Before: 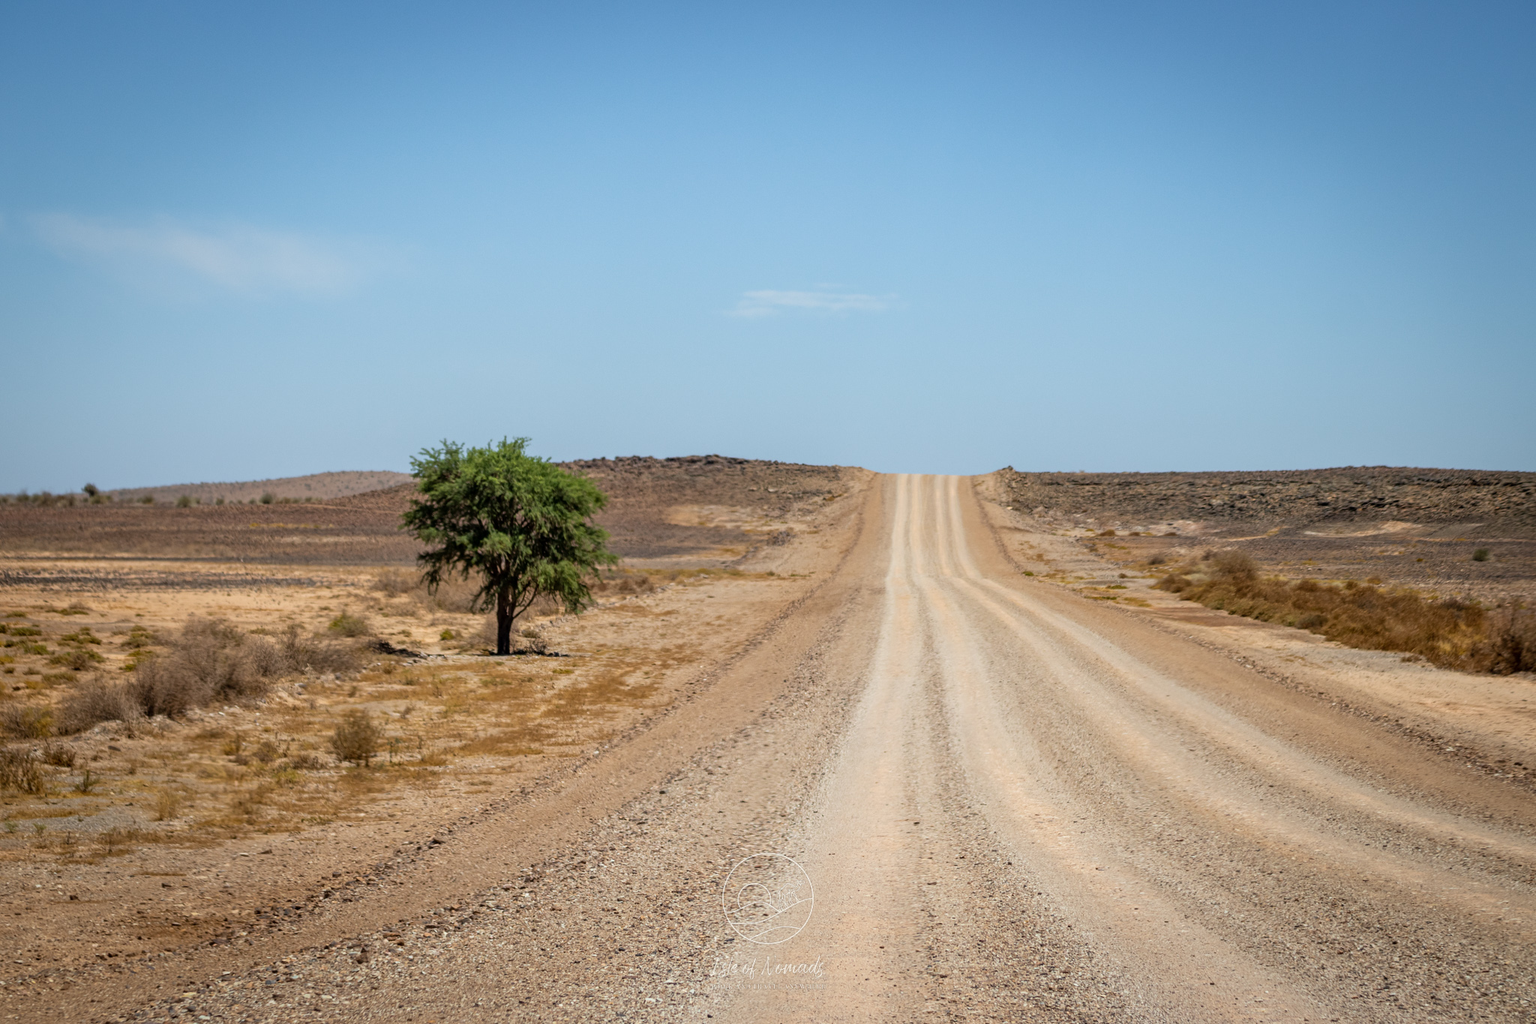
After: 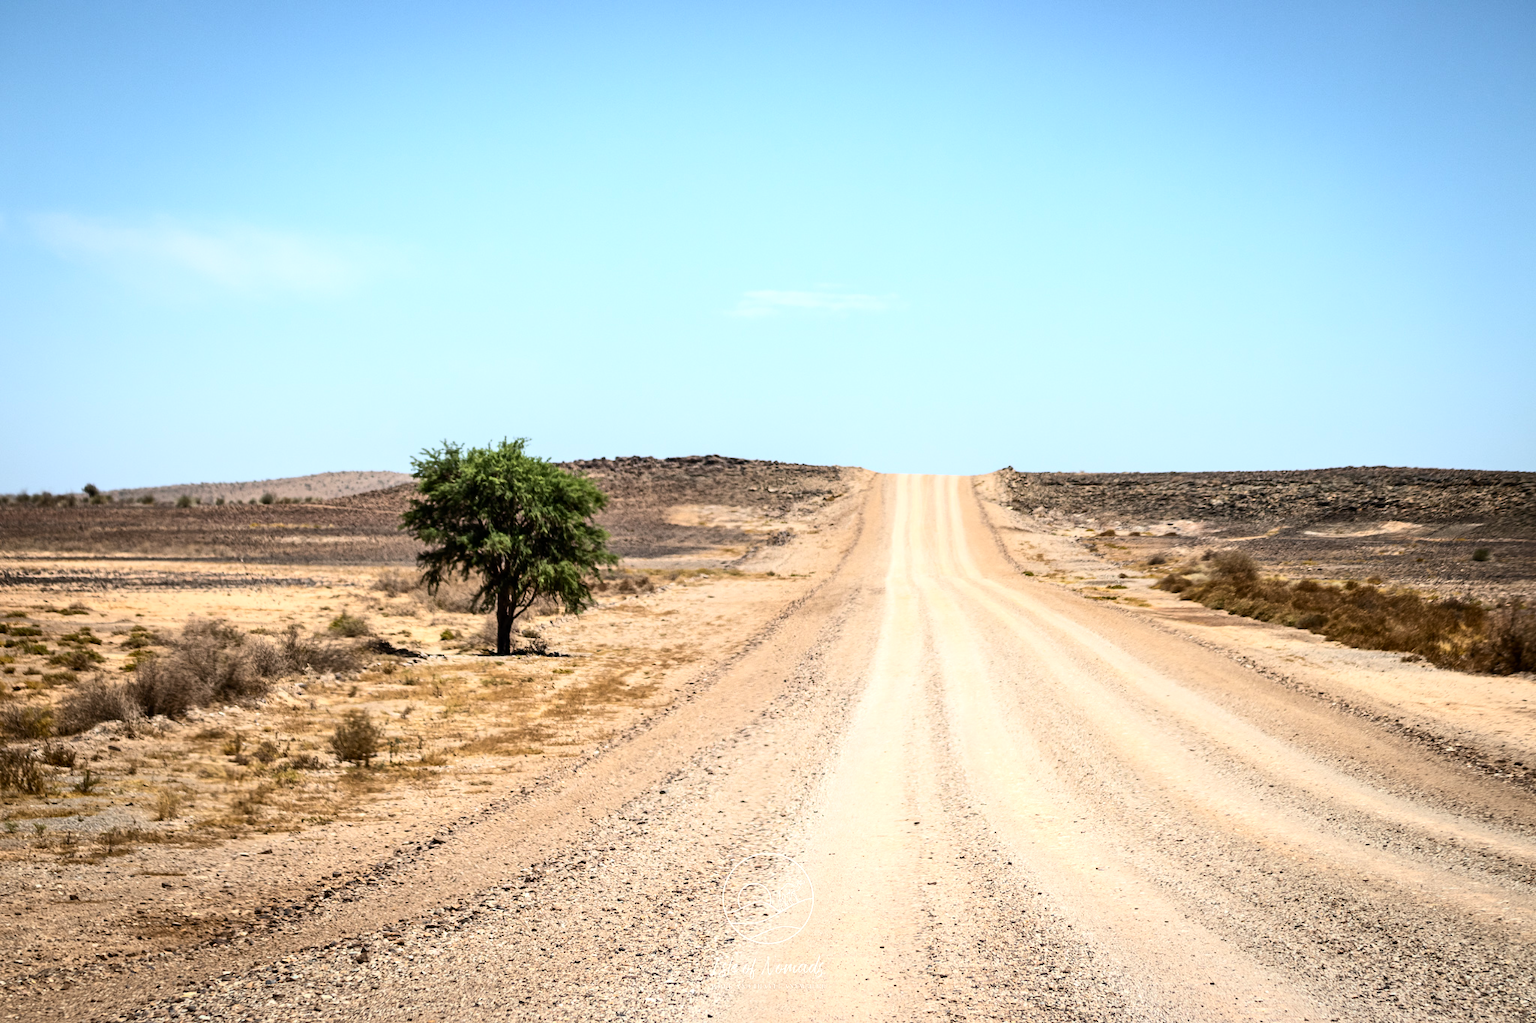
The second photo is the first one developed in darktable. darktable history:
contrast brightness saturation: contrast 0.24, brightness 0.09
tone equalizer: -8 EV -0.75 EV, -7 EV -0.7 EV, -6 EV -0.6 EV, -5 EV -0.4 EV, -3 EV 0.4 EV, -2 EV 0.6 EV, -1 EV 0.7 EV, +0 EV 0.75 EV, edges refinement/feathering 500, mask exposure compensation -1.57 EV, preserve details no
